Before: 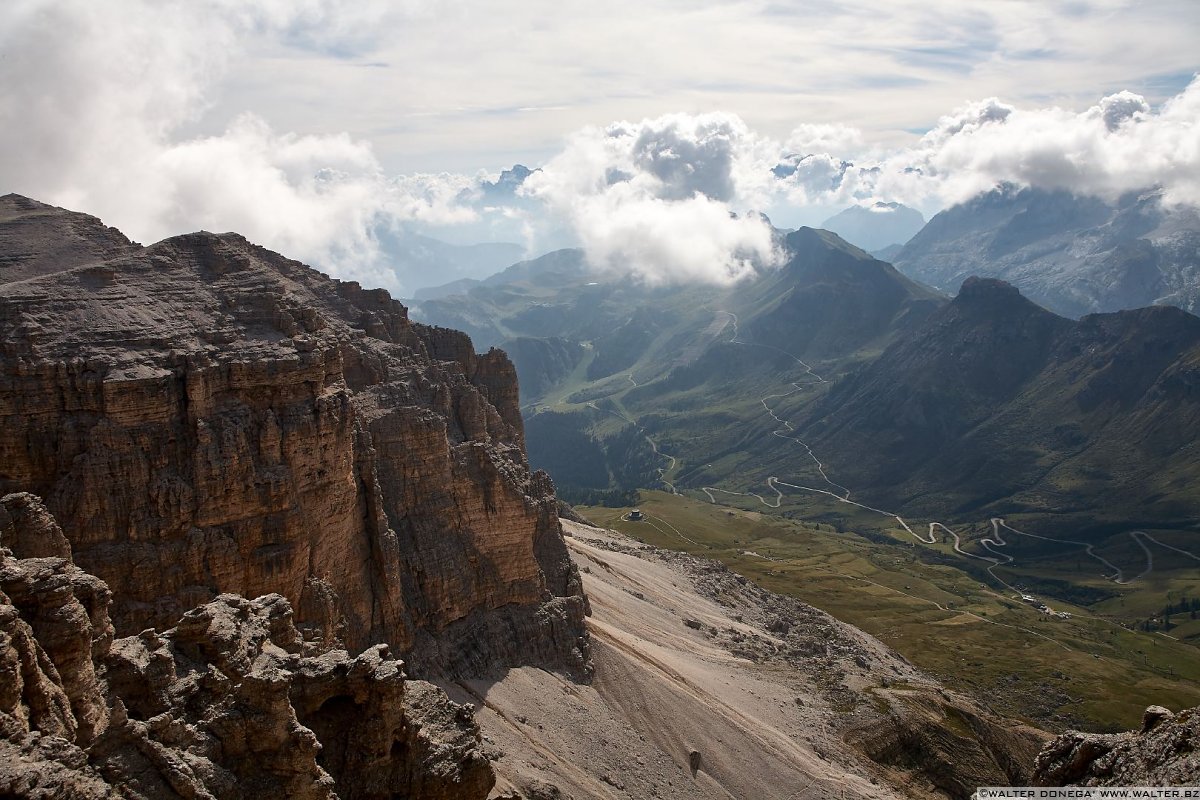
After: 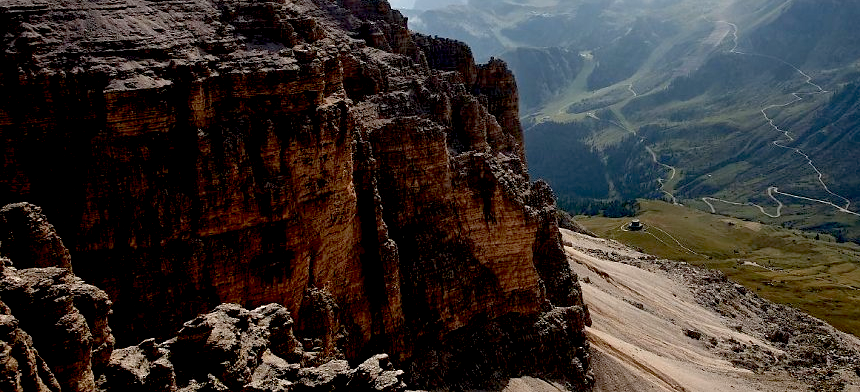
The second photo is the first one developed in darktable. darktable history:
crop: top 36.361%, right 28.311%, bottom 14.638%
exposure: black level correction 0.032, exposure 0.306 EV, compensate highlight preservation false
